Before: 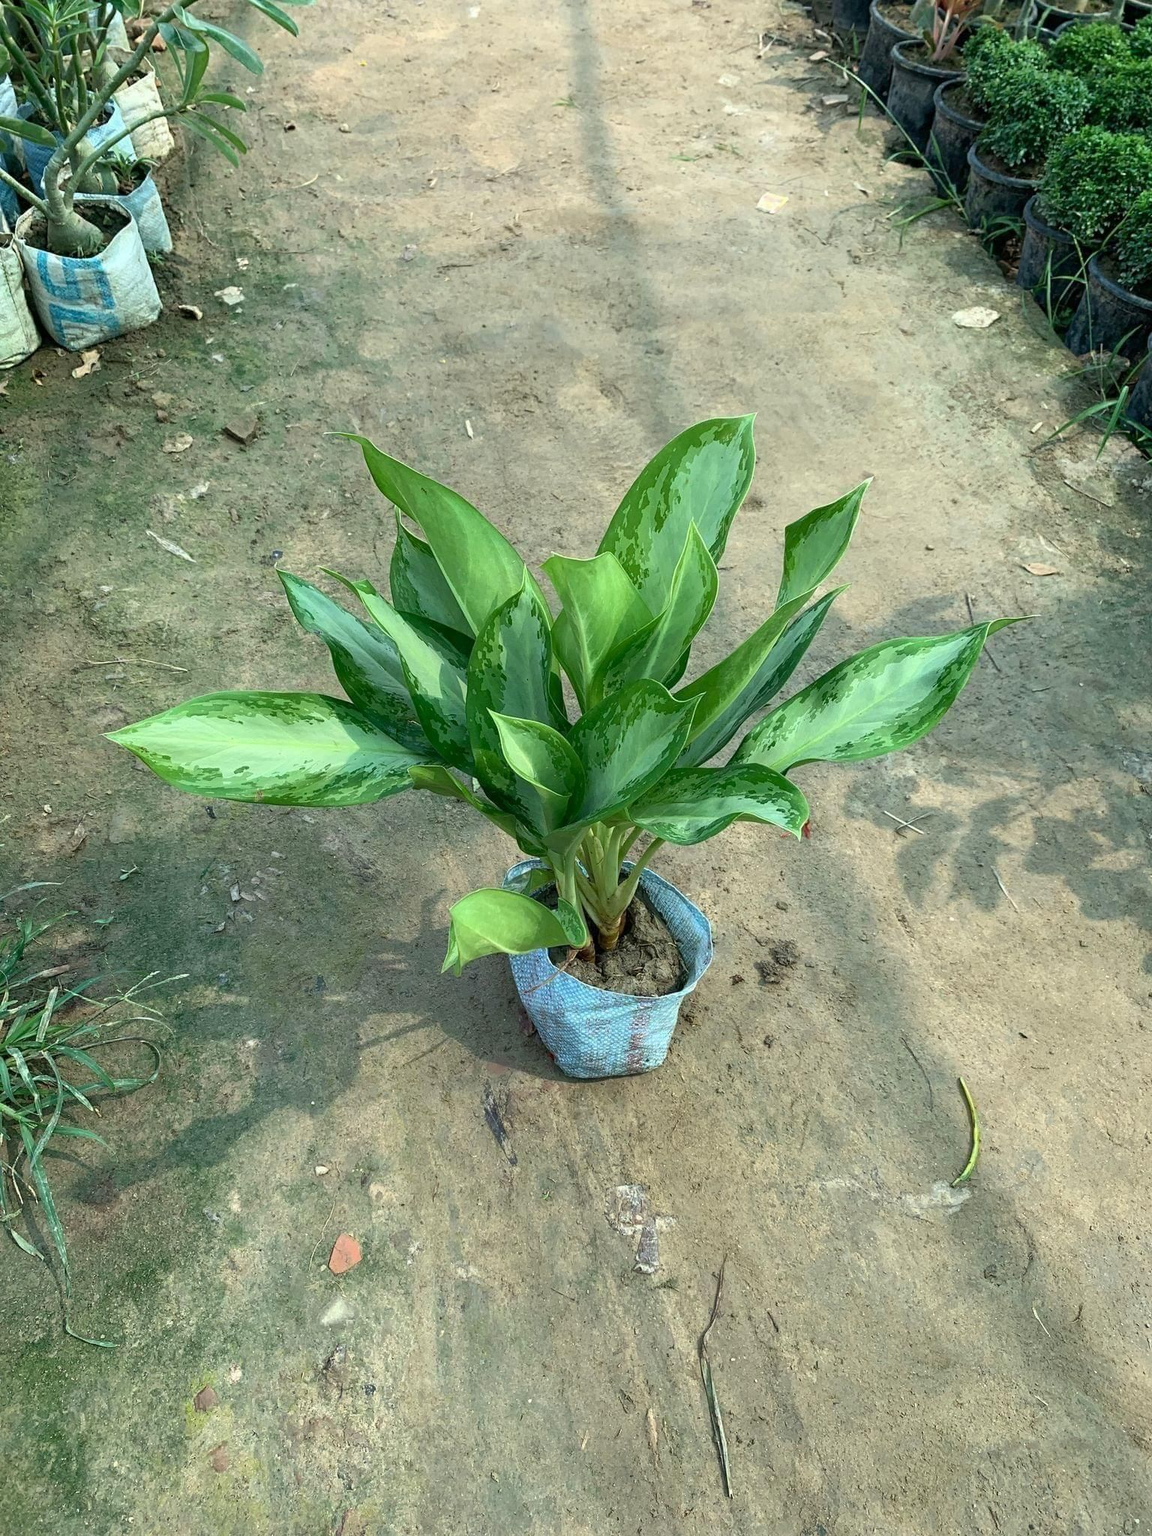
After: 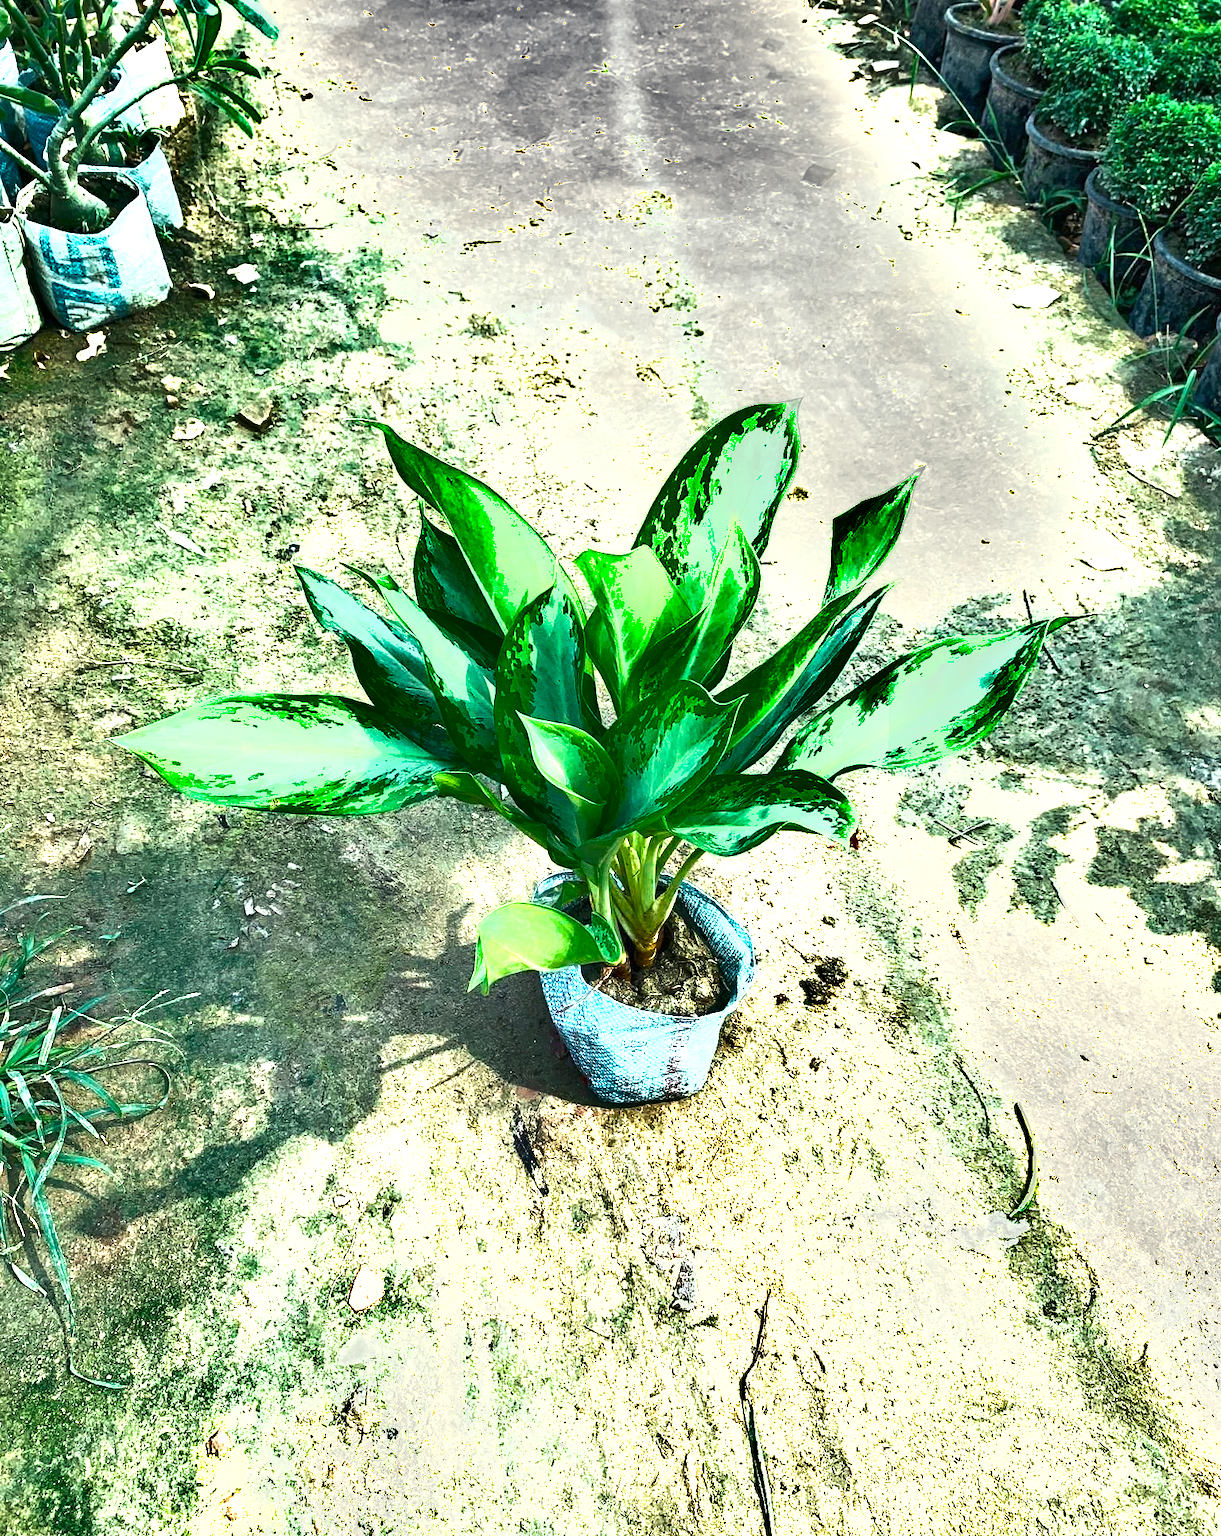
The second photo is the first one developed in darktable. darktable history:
exposure: black level correction 0, exposure 1.001 EV, compensate highlight preservation false
crop and rotate: top 2.487%, bottom 3.149%
shadows and highlights: radius 119.04, shadows 41.92, highlights -62.25, soften with gaussian
color zones: curves: ch0 [(0.018, 0.548) (0.224, 0.64) (0.425, 0.447) (0.675, 0.575) (0.732, 0.579)]; ch1 [(0.066, 0.487) (0.25, 0.5) (0.404, 0.43) (0.75, 0.421) (0.956, 0.421)]; ch2 [(0.044, 0.561) (0.215, 0.465) (0.399, 0.544) (0.465, 0.548) (0.614, 0.447) (0.724, 0.43) (0.882, 0.623) (0.956, 0.632)]
color balance rgb: shadows lift › chroma 4.067%, shadows lift › hue 253.05°, perceptual saturation grading › global saturation 36.687%, perceptual brilliance grading › global brilliance 19.816%, perceptual brilliance grading › shadows -40.572%
